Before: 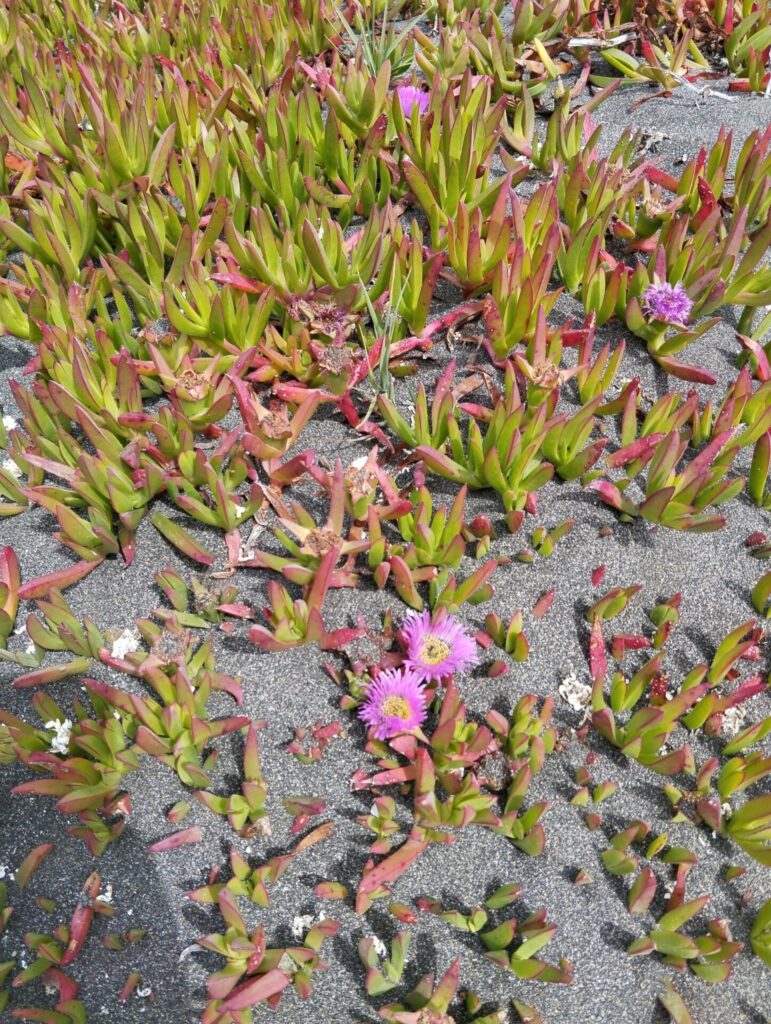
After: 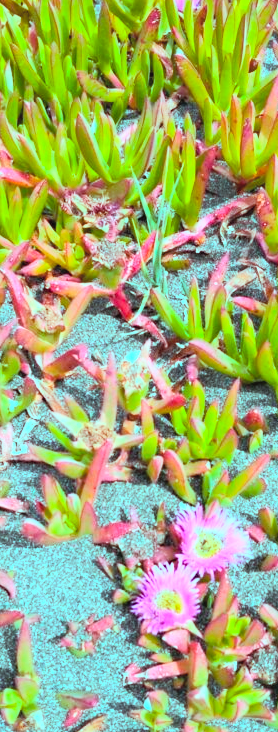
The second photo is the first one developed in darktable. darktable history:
contrast brightness saturation: contrast 0.028, brightness 0.059, saturation 0.125
crop and rotate: left 29.532%, top 10.401%, right 34.372%, bottom 18.041%
color balance rgb: shadows lift › luminance -10.41%, highlights gain › chroma 5.394%, highlights gain › hue 195.46°, linear chroma grading › global chroma 8.808%, perceptual saturation grading › global saturation 31.126%
tone curve: curves: ch0 [(0.003, 0.029) (0.188, 0.252) (0.46, 0.56) (0.608, 0.748) (0.871, 0.955) (1, 1)]; ch1 [(0, 0) (0.35, 0.356) (0.45, 0.453) (0.508, 0.515) (0.618, 0.634) (1, 1)]; ch2 [(0, 0) (0.456, 0.469) (0.5, 0.5) (0.634, 0.625) (1, 1)], color space Lab, independent channels, preserve colors none
color calibration: output R [1.063, -0.012, -0.003, 0], output G [0, 1.022, 0.021, 0], output B [-0.079, 0.047, 1, 0], illuminant F (fluorescent), F source F9 (Cool White Deluxe 4150 K) – high CRI, x 0.374, y 0.373, temperature 4149.04 K
